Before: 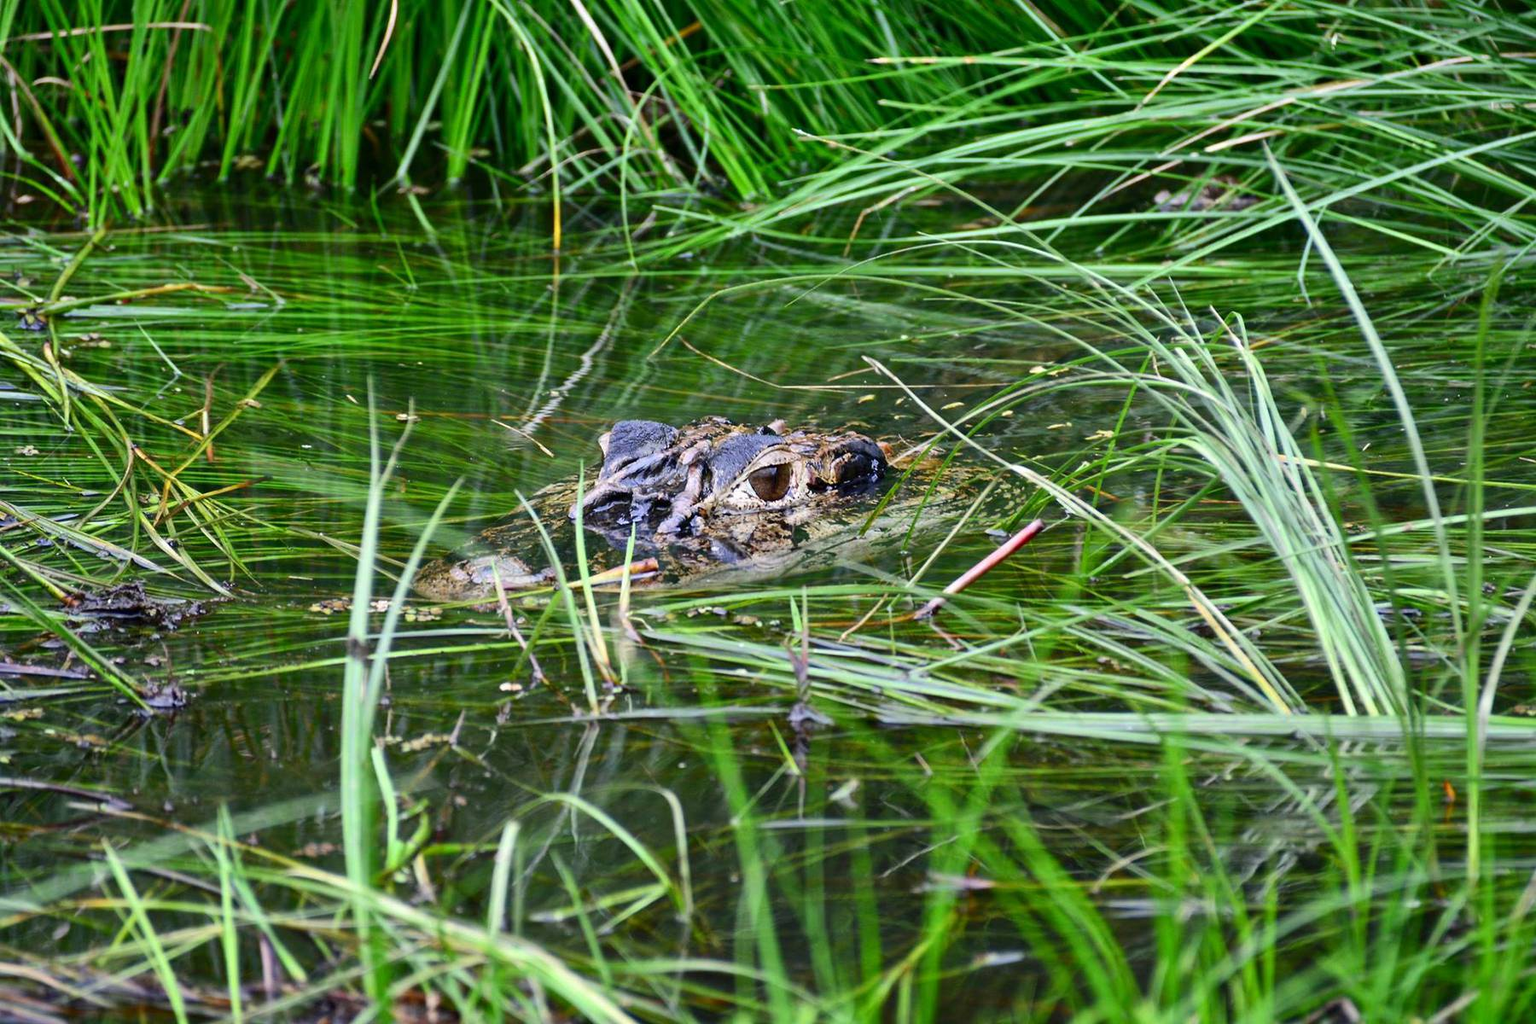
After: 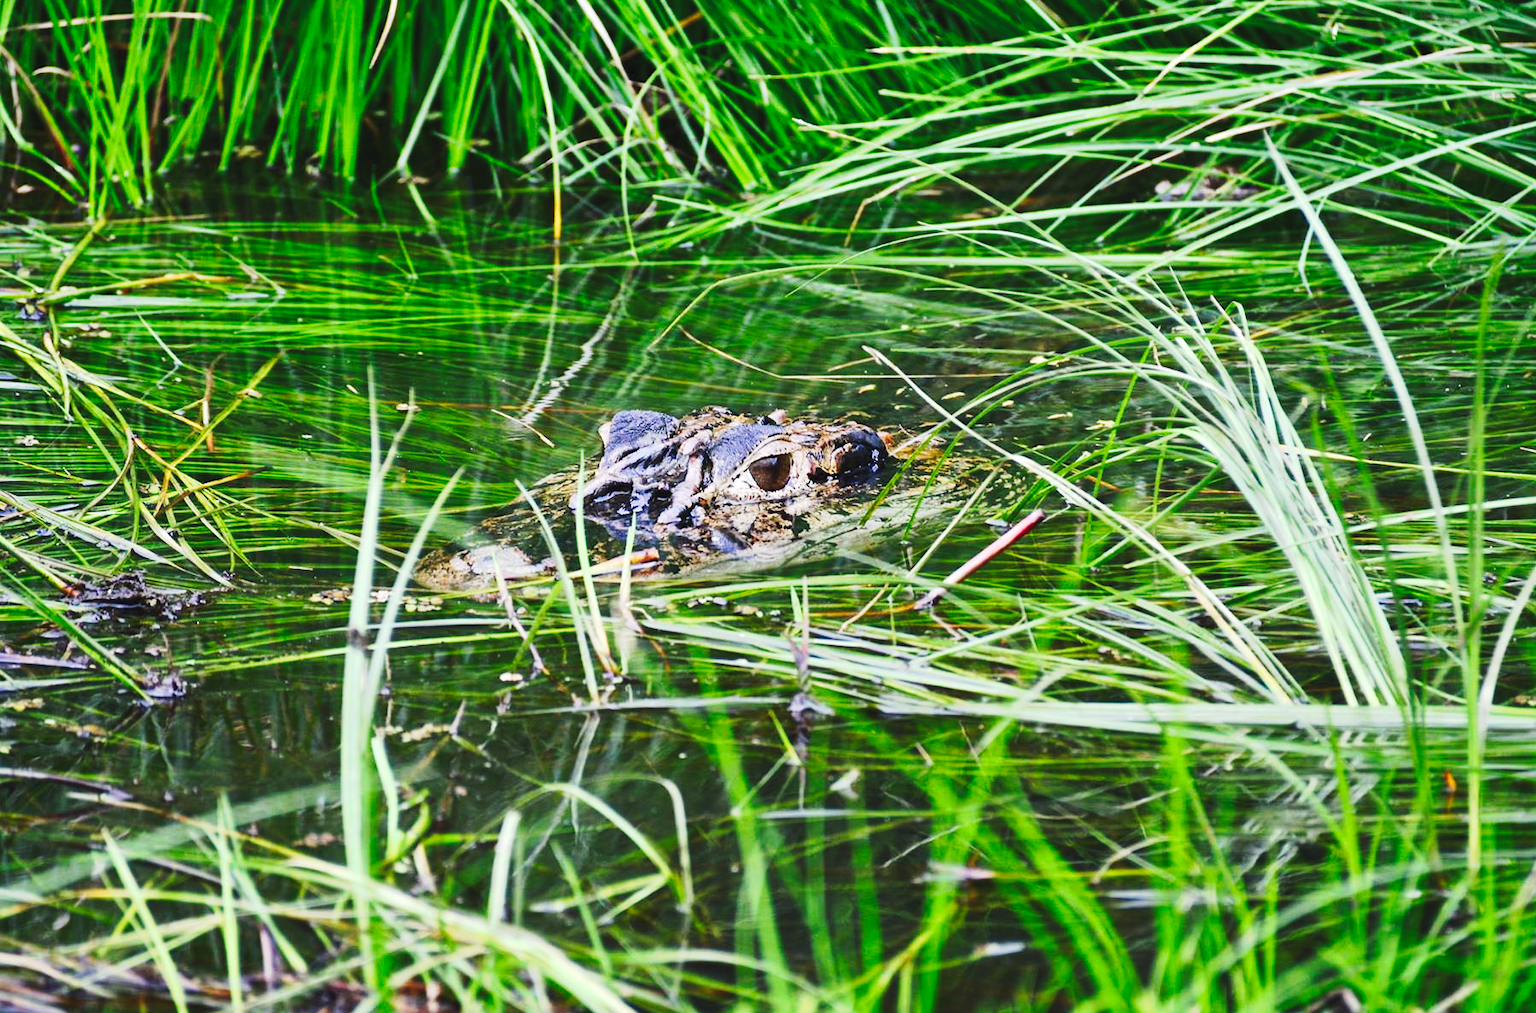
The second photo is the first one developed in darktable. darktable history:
crop: top 1.049%, right 0.001%
tone curve: curves: ch0 [(0, 0) (0.003, 0.045) (0.011, 0.054) (0.025, 0.069) (0.044, 0.083) (0.069, 0.101) (0.1, 0.119) (0.136, 0.146) (0.177, 0.177) (0.224, 0.221) (0.277, 0.277) (0.335, 0.362) (0.399, 0.452) (0.468, 0.571) (0.543, 0.666) (0.623, 0.758) (0.709, 0.853) (0.801, 0.896) (0.898, 0.945) (1, 1)], preserve colors none
tone equalizer: on, module defaults
base curve: curves: ch0 [(0, 0) (0.283, 0.295) (1, 1)], preserve colors none
